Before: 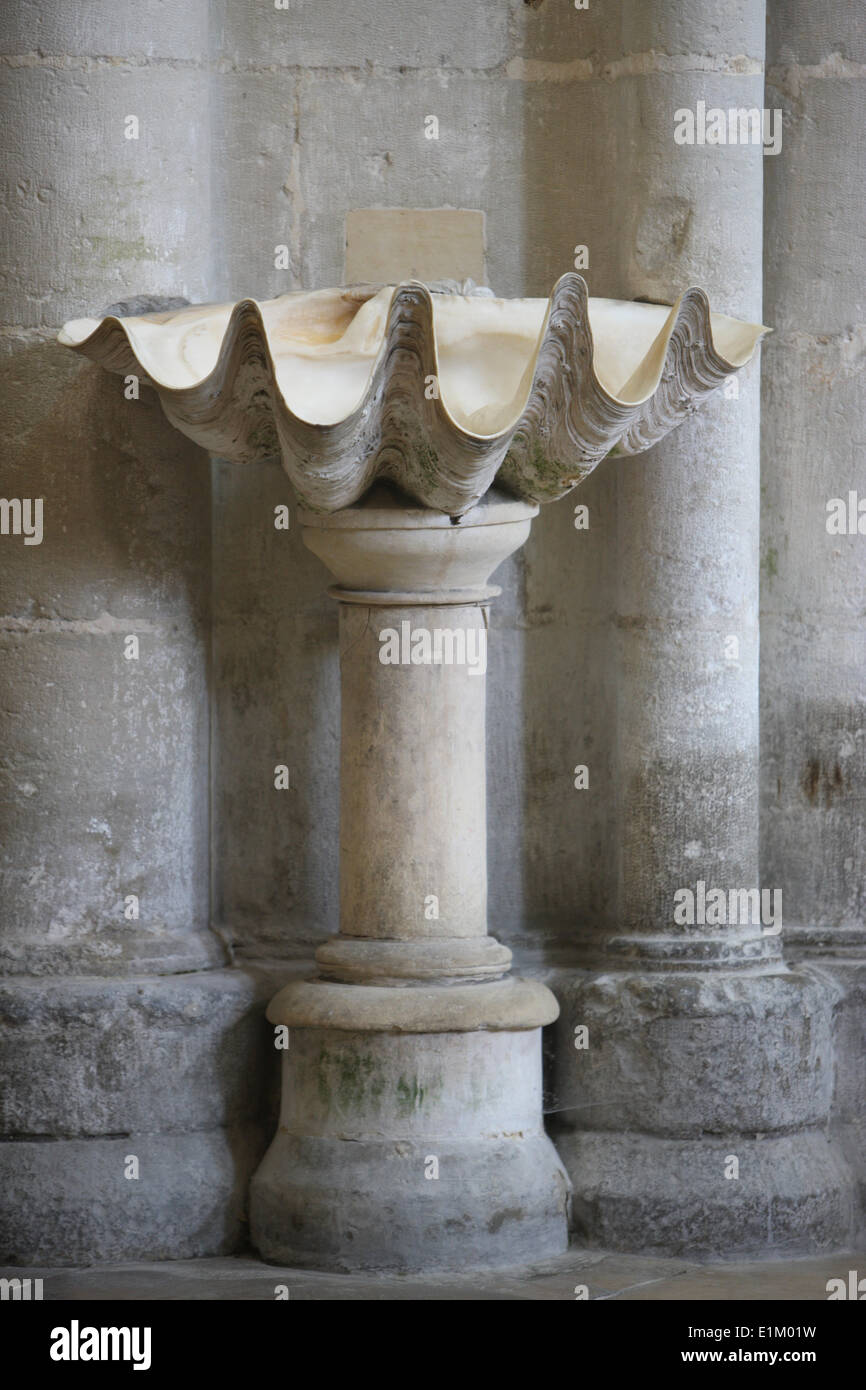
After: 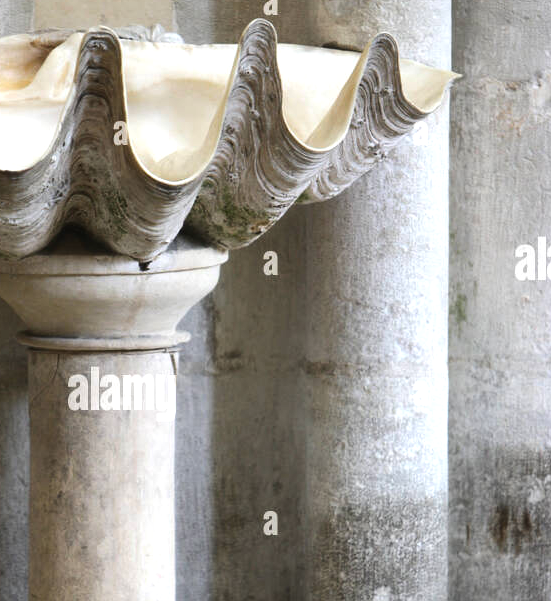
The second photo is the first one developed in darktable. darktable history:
tone equalizer: -8 EV -0.75 EV, -7 EV -0.7 EV, -6 EV -0.6 EV, -5 EV -0.4 EV, -3 EV 0.4 EV, -2 EV 0.6 EV, -1 EV 0.7 EV, +0 EV 0.75 EV, edges refinement/feathering 500, mask exposure compensation -1.57 EV, preserve details no
crop: left 36.005%, top 18.293%, right 0.31%, bottom 38.444%
